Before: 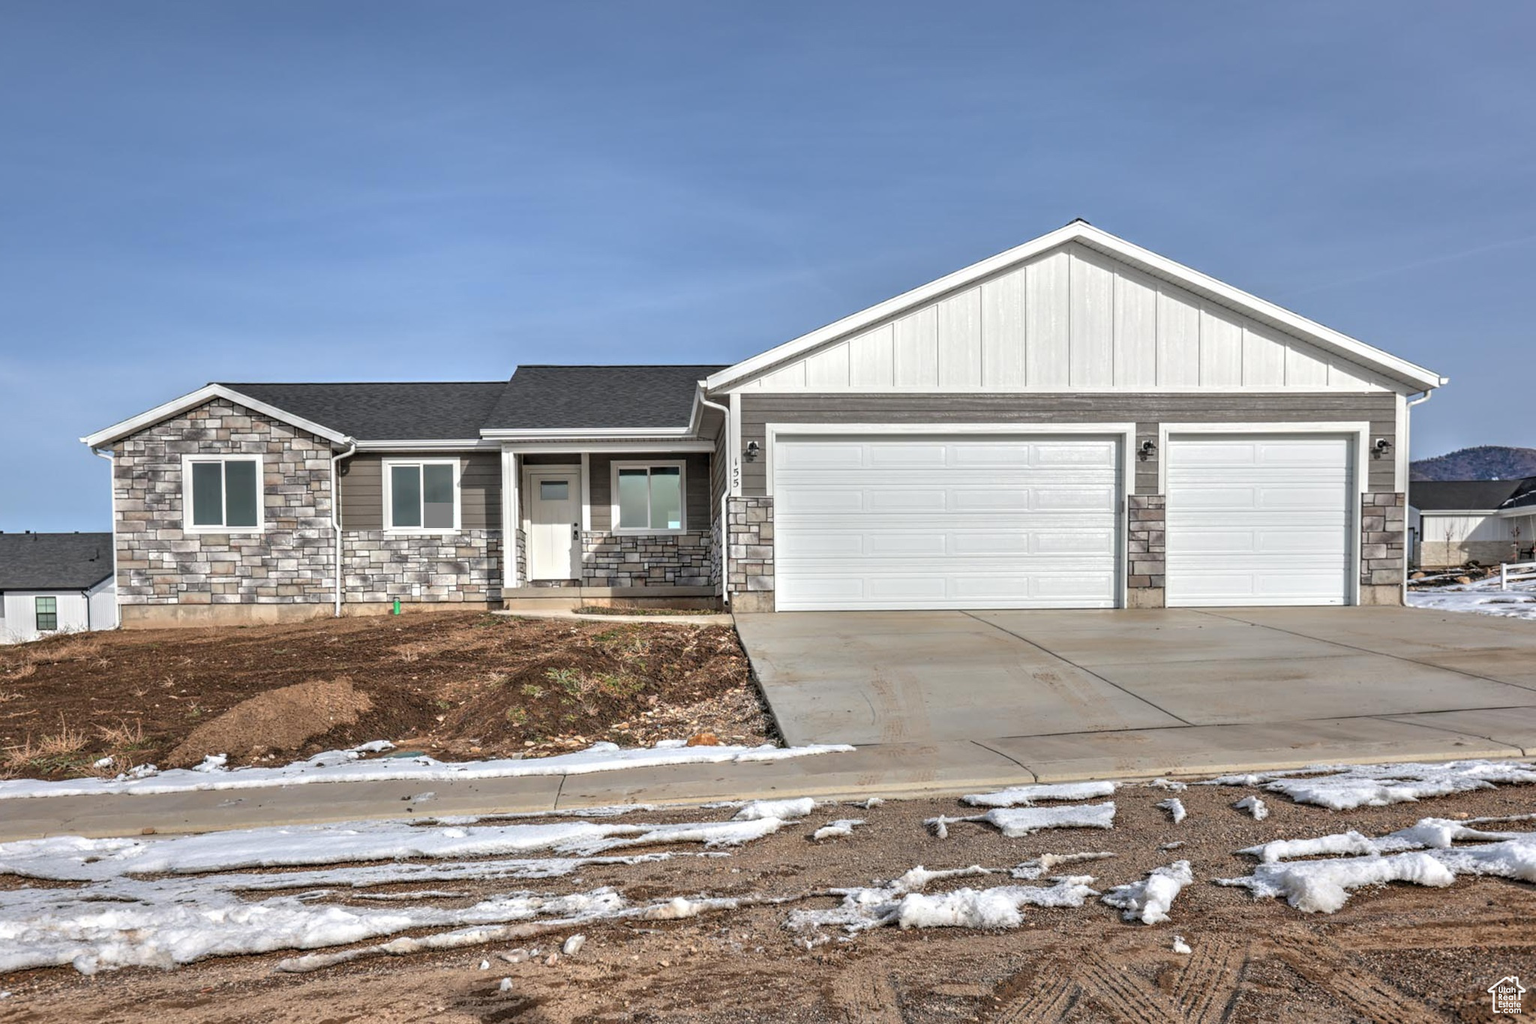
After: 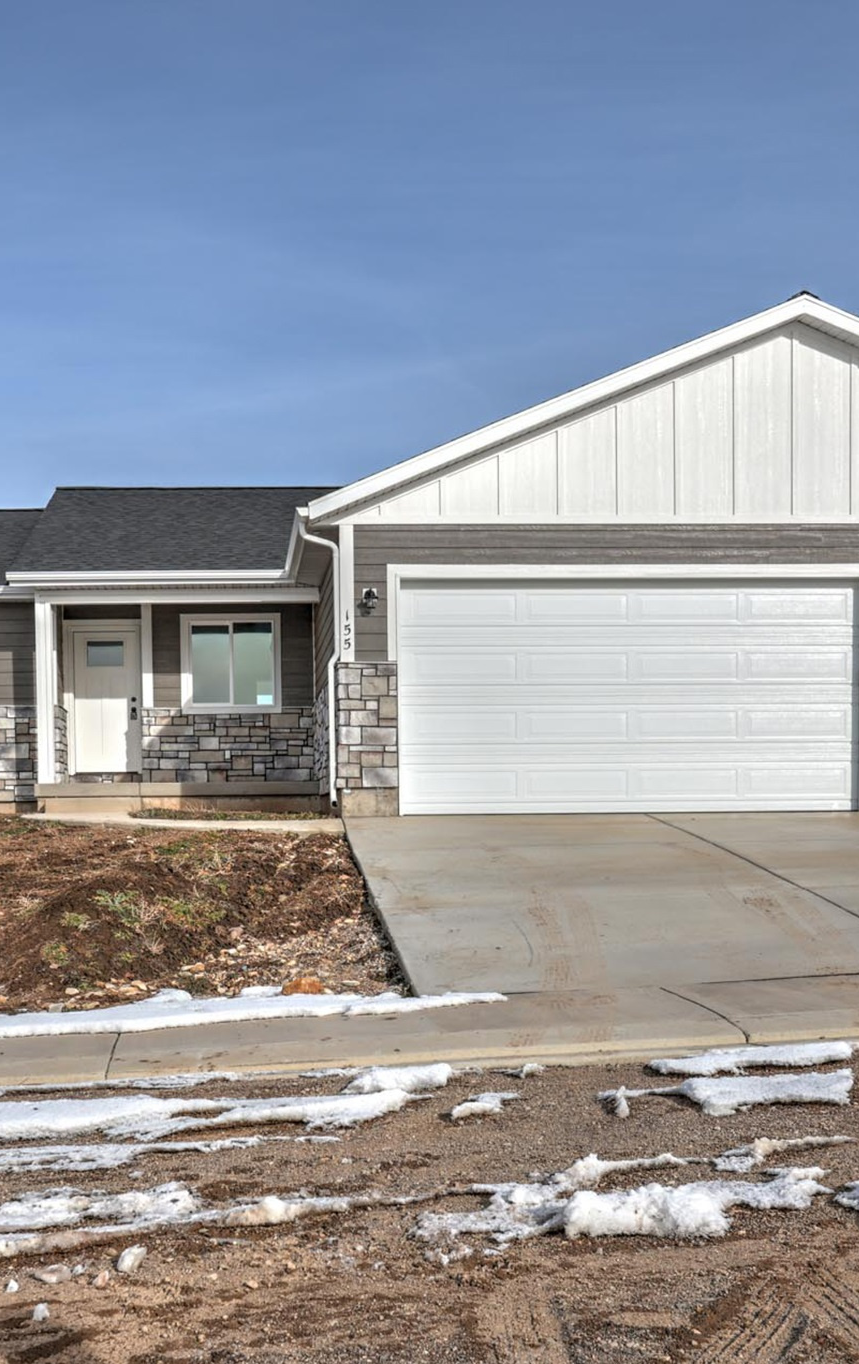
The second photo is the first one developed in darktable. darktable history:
crop: left 30.973%, right 27.043%
